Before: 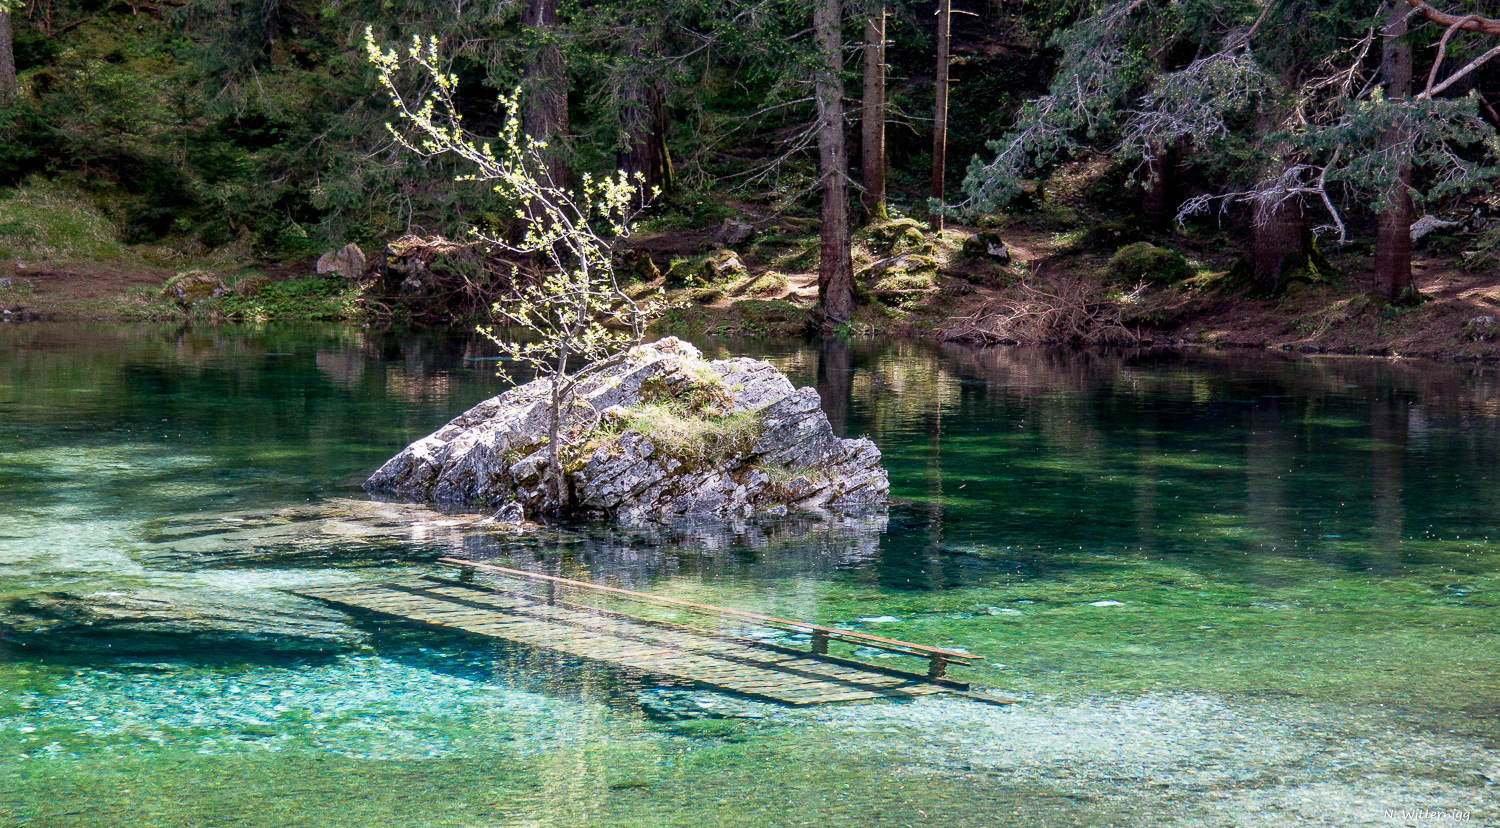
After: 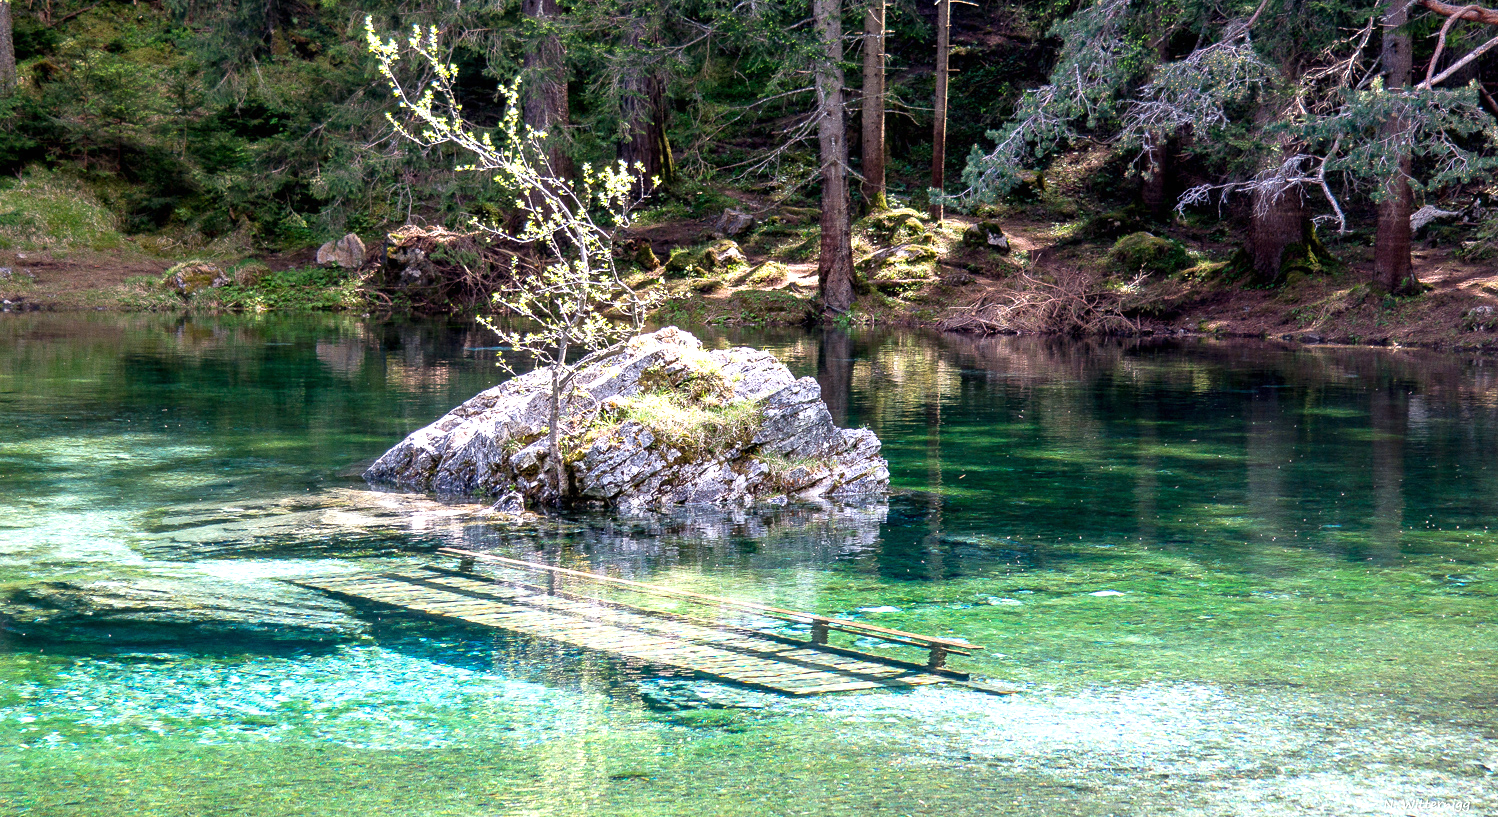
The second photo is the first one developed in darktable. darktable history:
exposure: black level correction 0, exposure 0.697 EV, compensate highlight preservation false
crop: top 1.259%, right 0.071%
